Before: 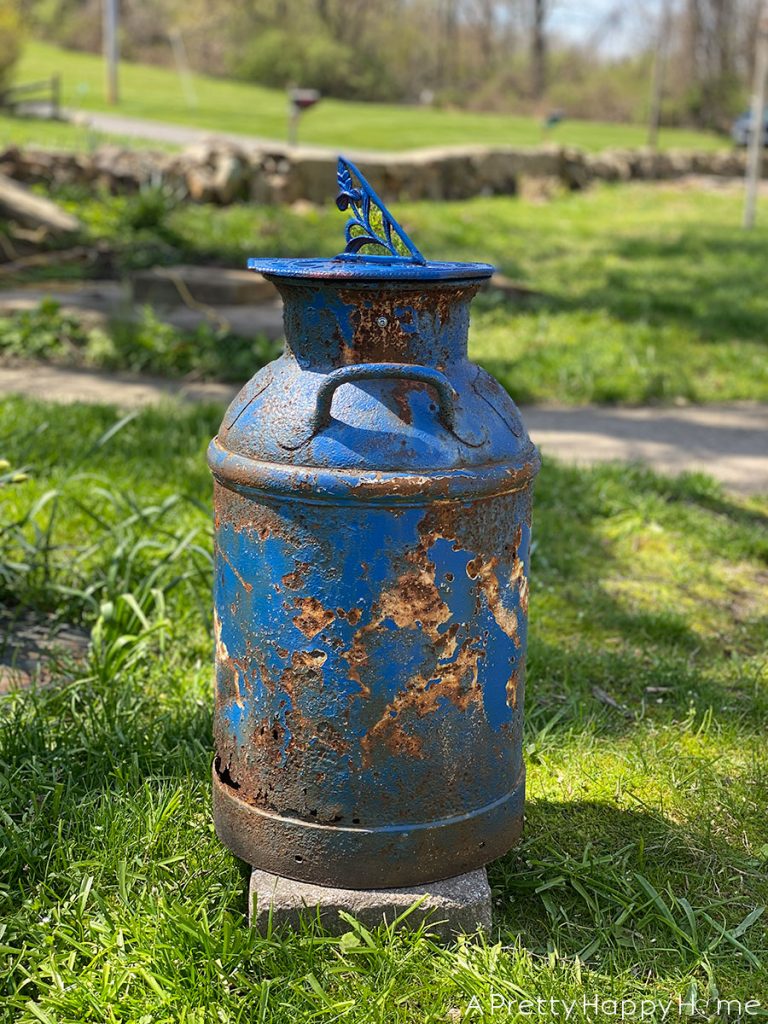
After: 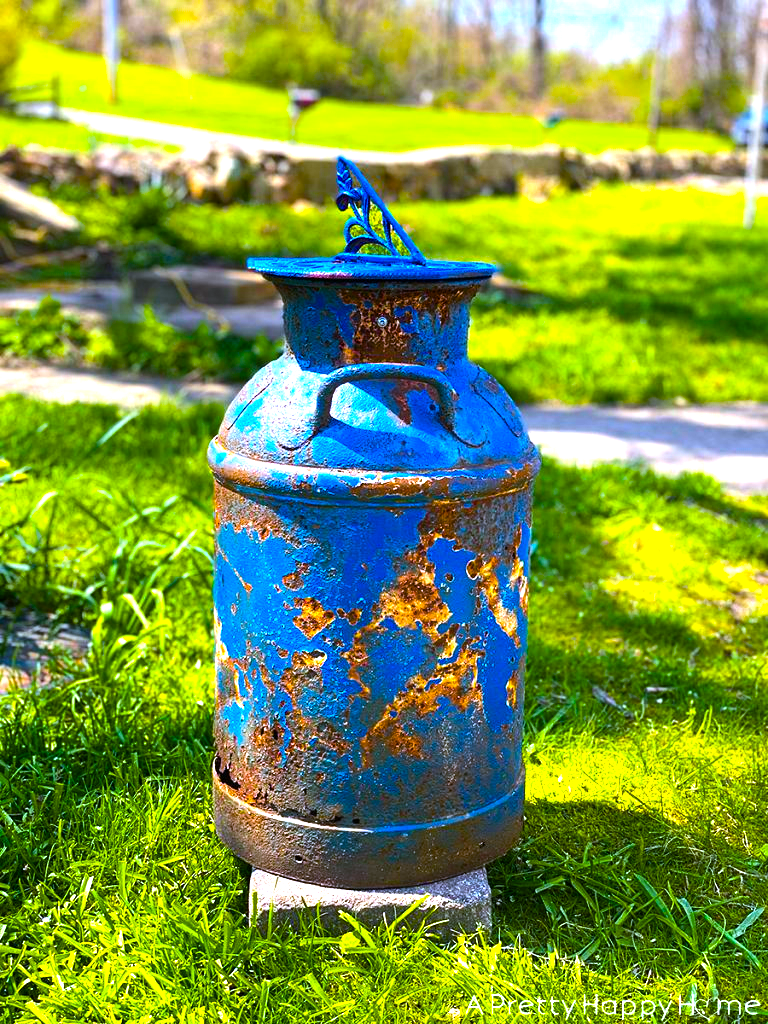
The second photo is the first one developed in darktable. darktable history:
tone equalizer: -8 EV -0.417 EV, -7 EV -0.389 EV, -6 EV -0.333 EV, -5 EV -0.222 EV, -3 EV 0.222 EV, -2 EV 0.333 EV, -1 EV 0.389 EV, +0 EV 0.417 EV, edges refinement/feathering 500, mask exposure compensation -1.57 EV, preserve details no
color balance rgb: linear chroma grading › global chroma 42%, perceptual saturation grading › global saturation 42%, perceptual brilliance grading › global brilliance 25%, global vibrance 33%
white balance: red 0.967, blue 1.119, emerald 0.756
